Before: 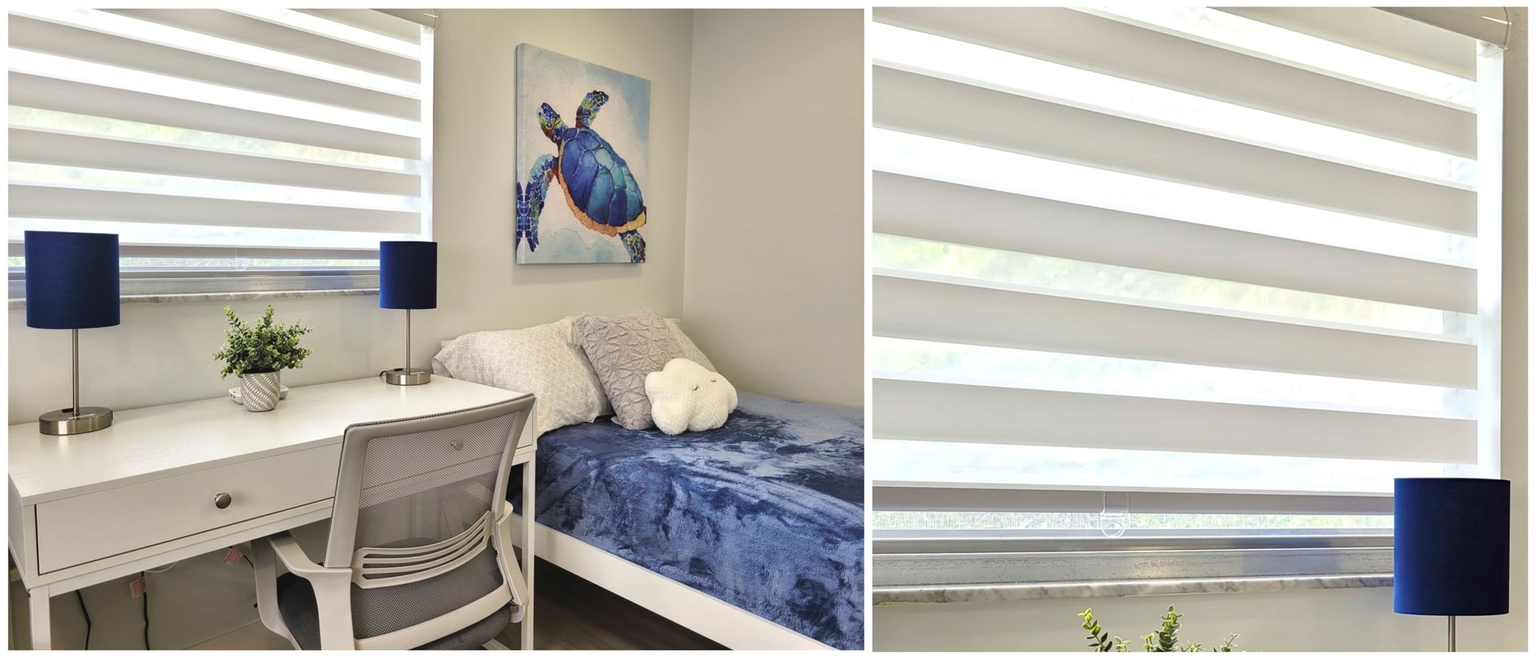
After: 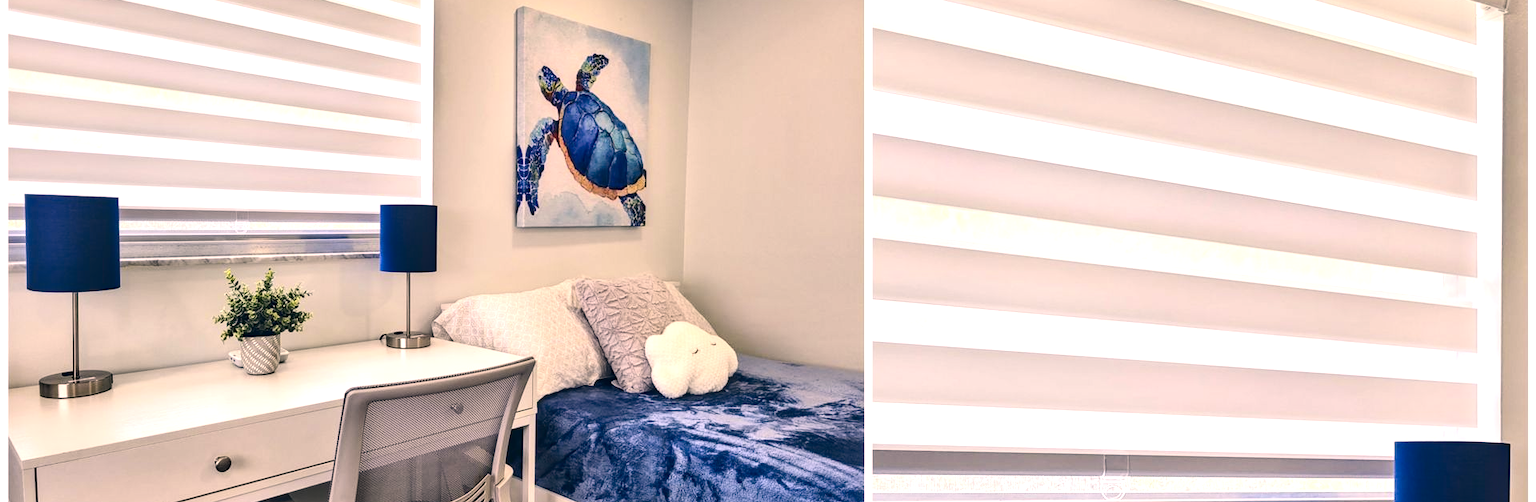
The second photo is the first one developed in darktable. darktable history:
crop: top 5.678%, bottom 18.135%
contrast brightness saturation: contrast 0.213, brightness -0.104, saturation 0.215
local contrast: on, module defaults
color correction: highlights a* 13.73, highlights b* 5.87, shadows a* -5.7, shadows b* -15.78, saturation 0.831
exposure: exposure 0.373 EV, compensate highlight preservation false
